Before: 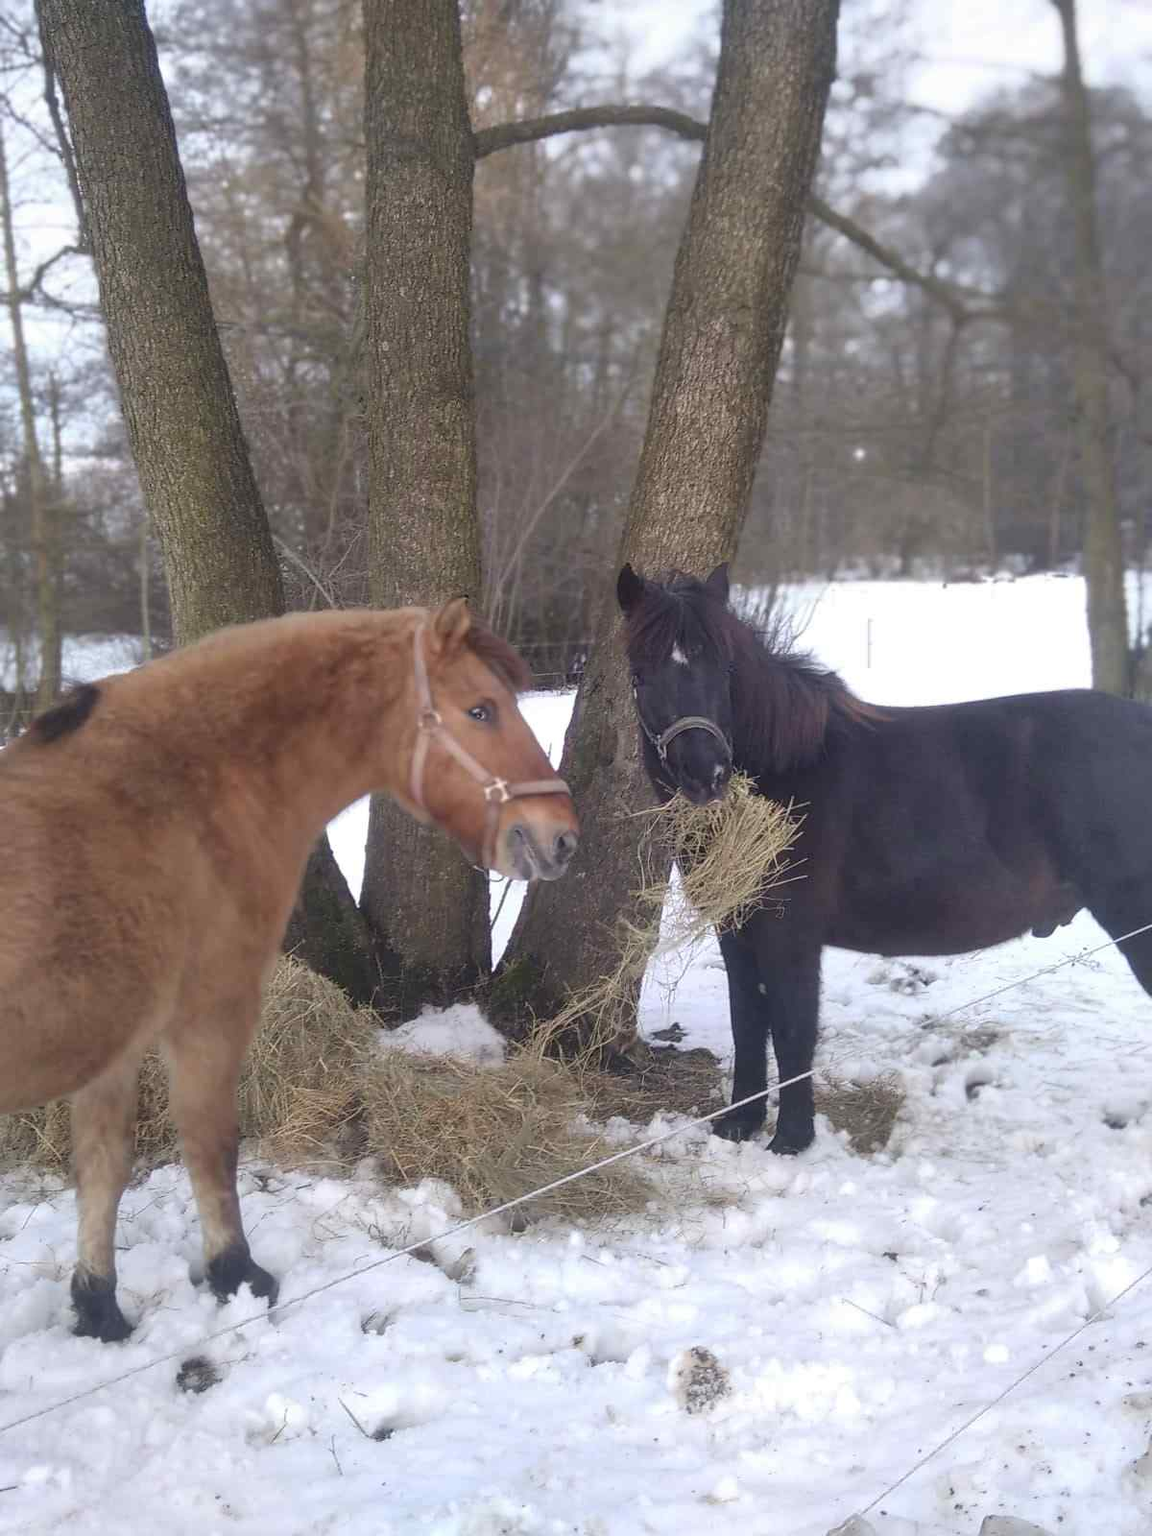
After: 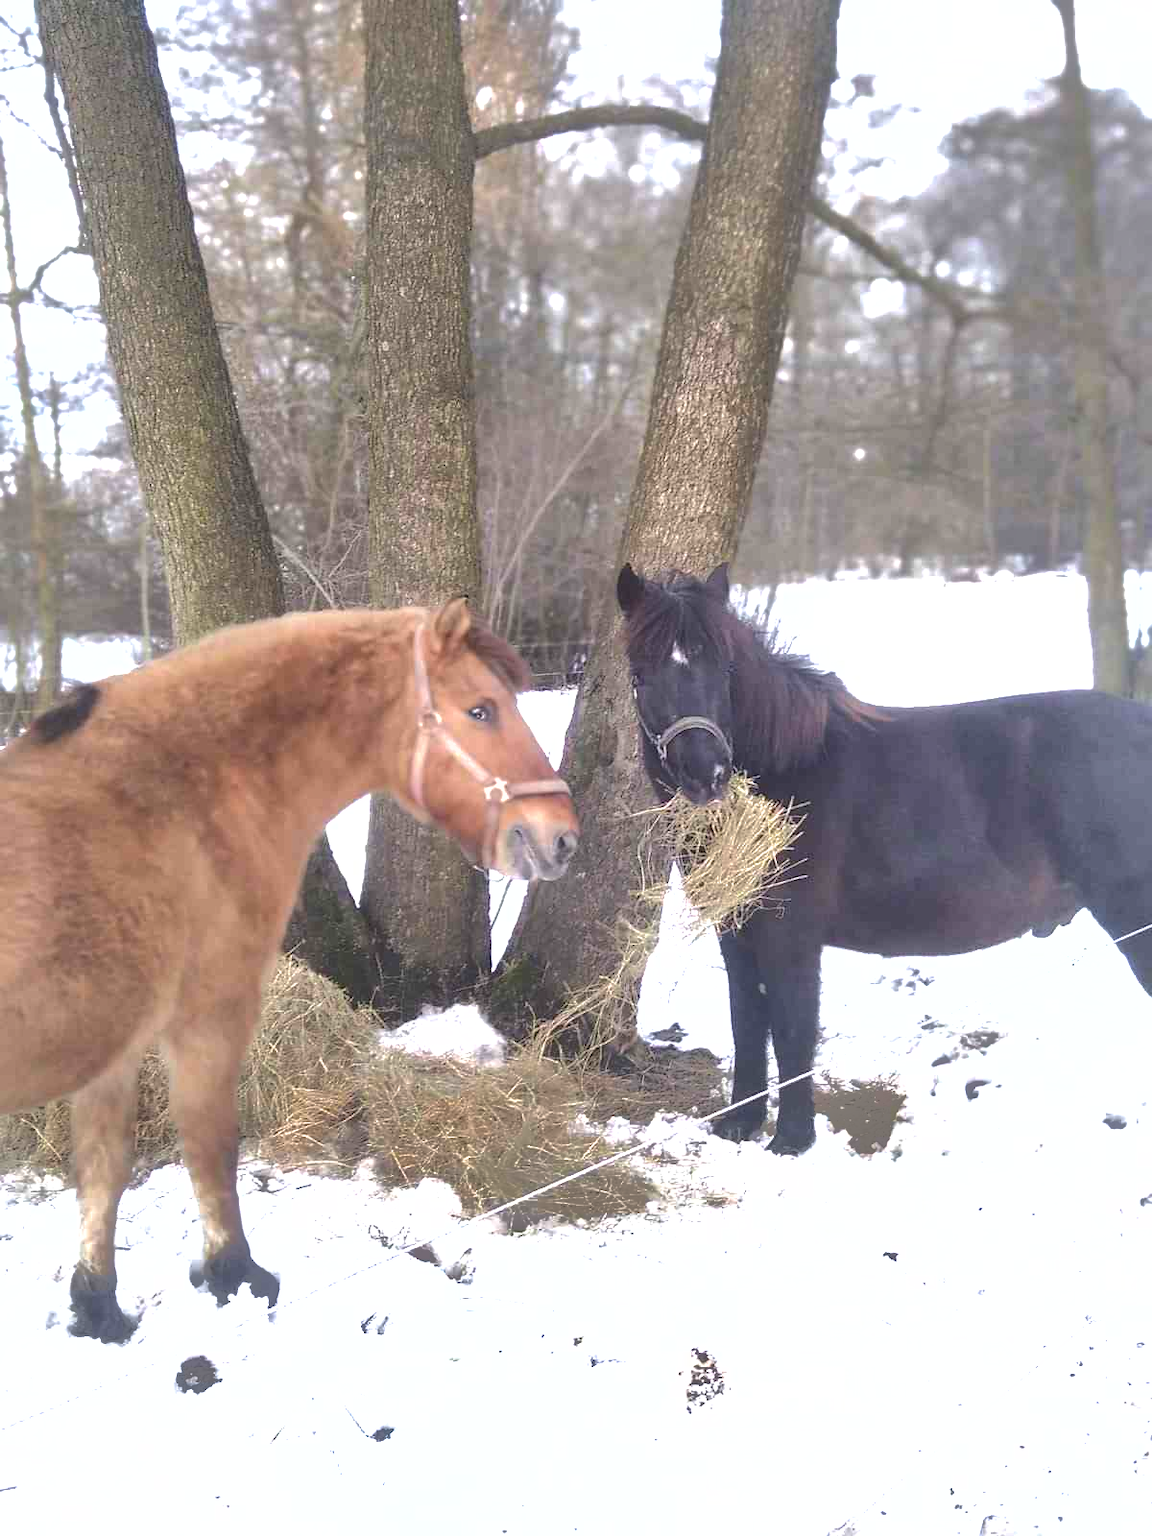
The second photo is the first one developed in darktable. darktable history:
tone equalizer: -8 EV -0.417 EV, -7 EV -0.389 EV, -6 EV -0.333 EV, -5 EV -0.222 EV, -3 EV 0.222 EV, -2 EV 0.333 EV, -1 EV 0.389 EV, +0 EV 0.417 EV, edges refinement/feathering 500, mask exposure compensation -1.57 EV, preserve details no
shadows and highlights: highlights -60
exposure: exposure 0.921 EV, compensate highlight preservation false
